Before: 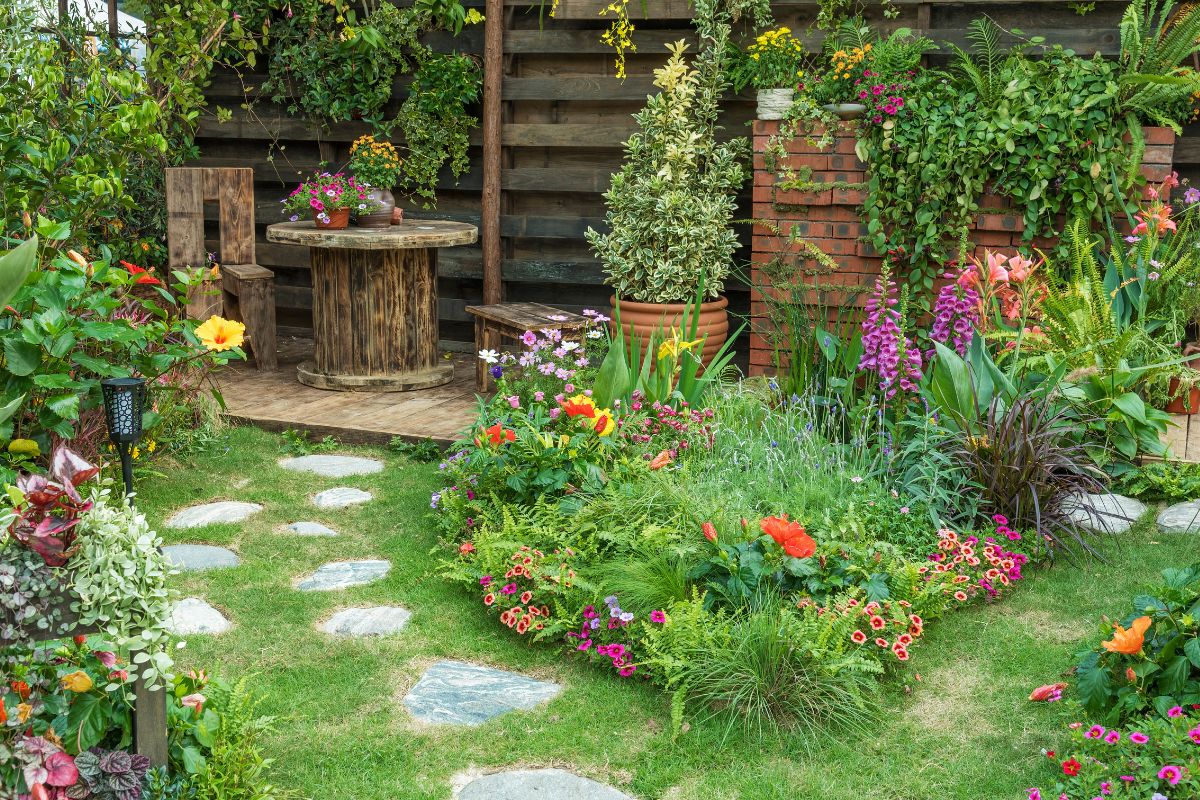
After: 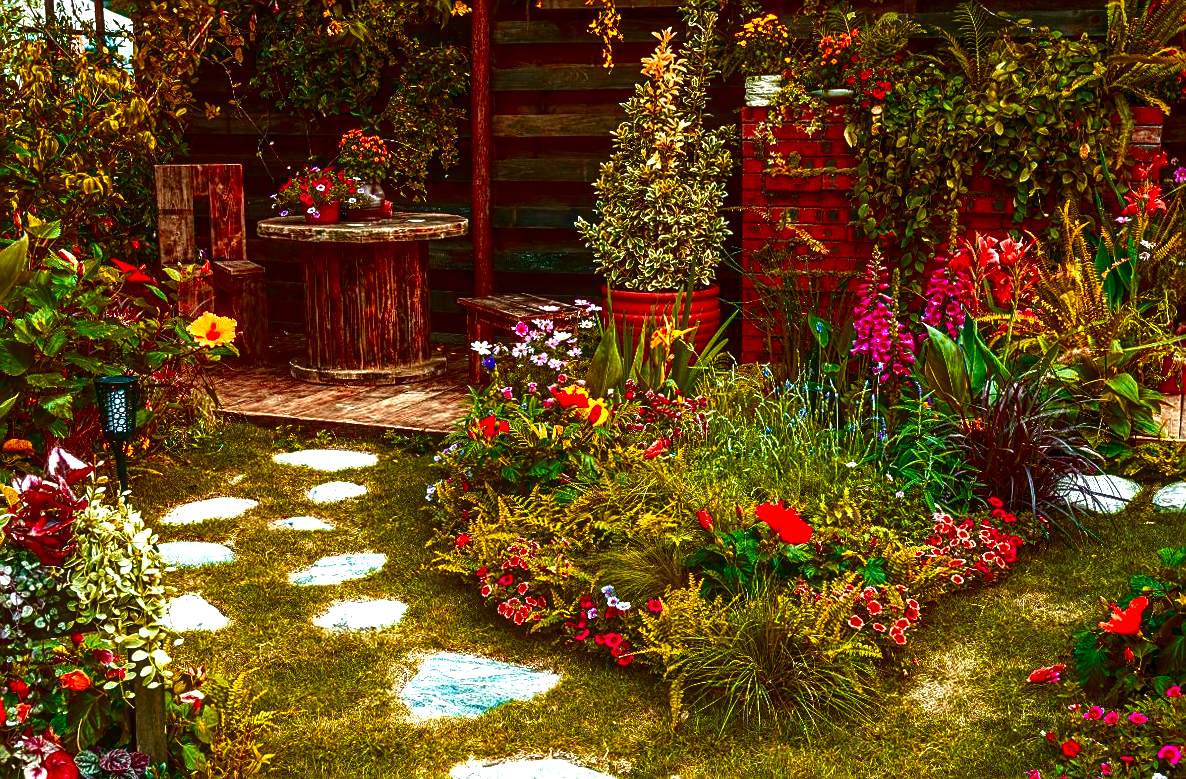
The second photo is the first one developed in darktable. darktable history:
rotate and perspective: rotation -1°, crop left 0.011, crop right 0.989, crop top 0.025, crop bottom 0.975
exposure: black level correction -0.001, exposure 0.9 EV, compensate exposure bias true, compensate highlight preservation false
sharpen: on, module defaults
contrast brightness saturation: brightness -1, saturation 1
local contrast: on, module defaults
color zones: curves: ch0 [(0, 0.299) (0.25, 0.383) (0.456, 0.352) (0.736, 0.571)]; ch1 [(0, 0.63) (0.151, 0.568) (0.254, 0.416) (0.47, 0.558) (0.732, 0.37) (0.909, 0.492)]; ch2 [(0.004, 0.604) (0.158, 0.443) (0.257, 0.403) (0.761, 0.468)]
color balance: mode lift, gamma, gain (sRGB), lift [1, 1.049, 1, 1]
